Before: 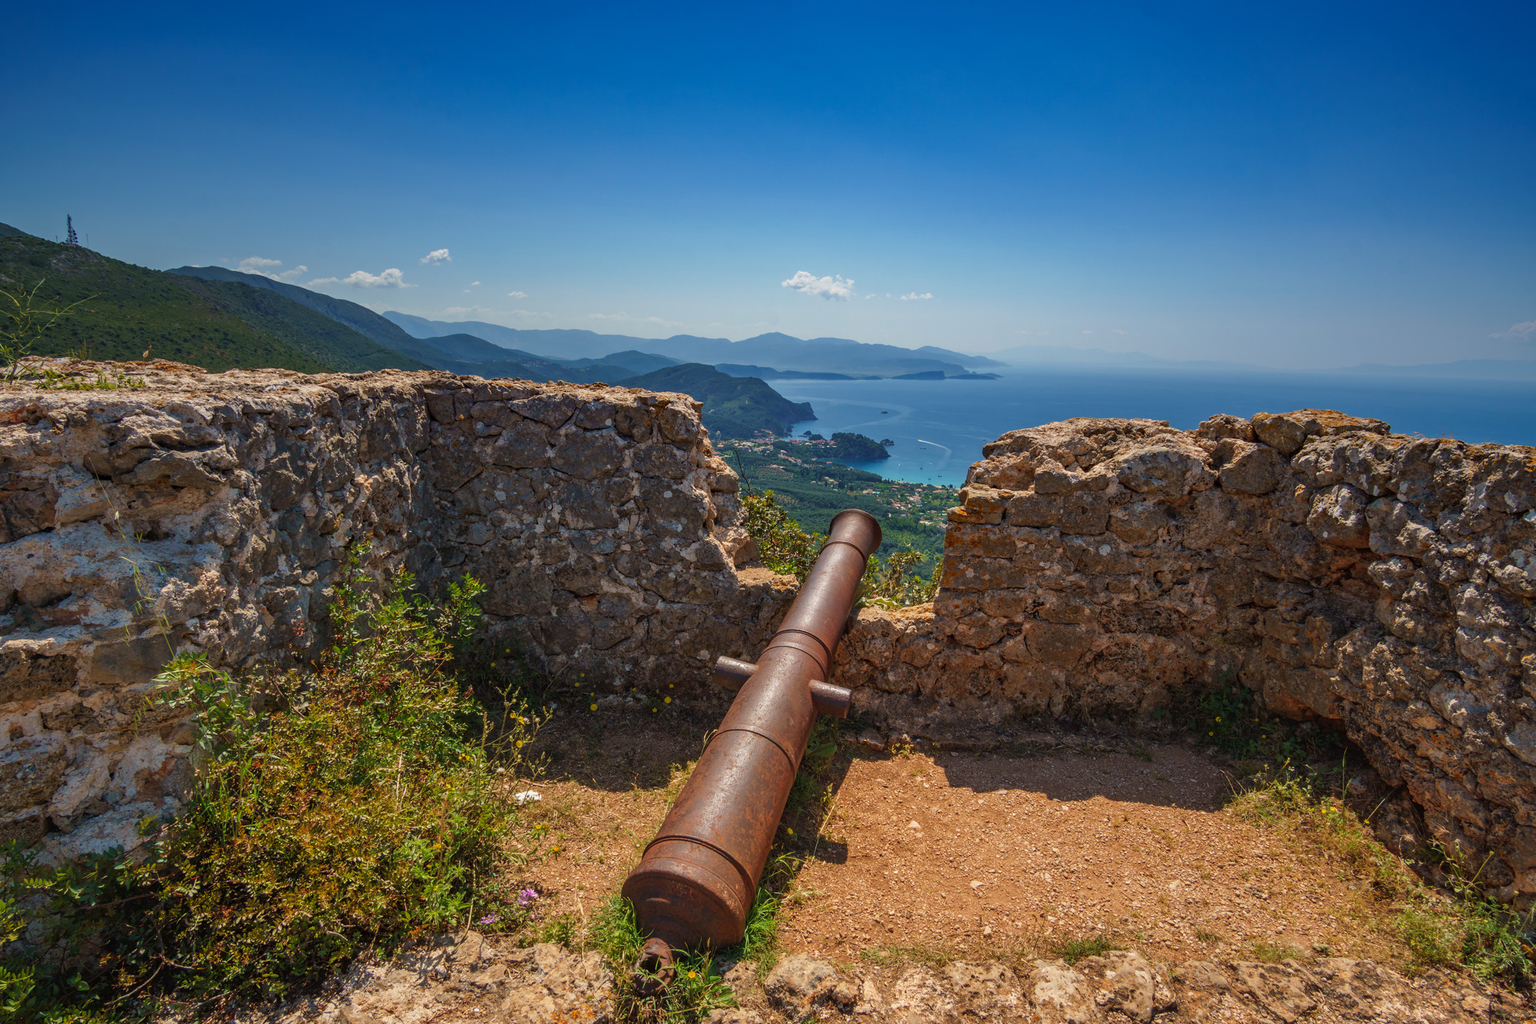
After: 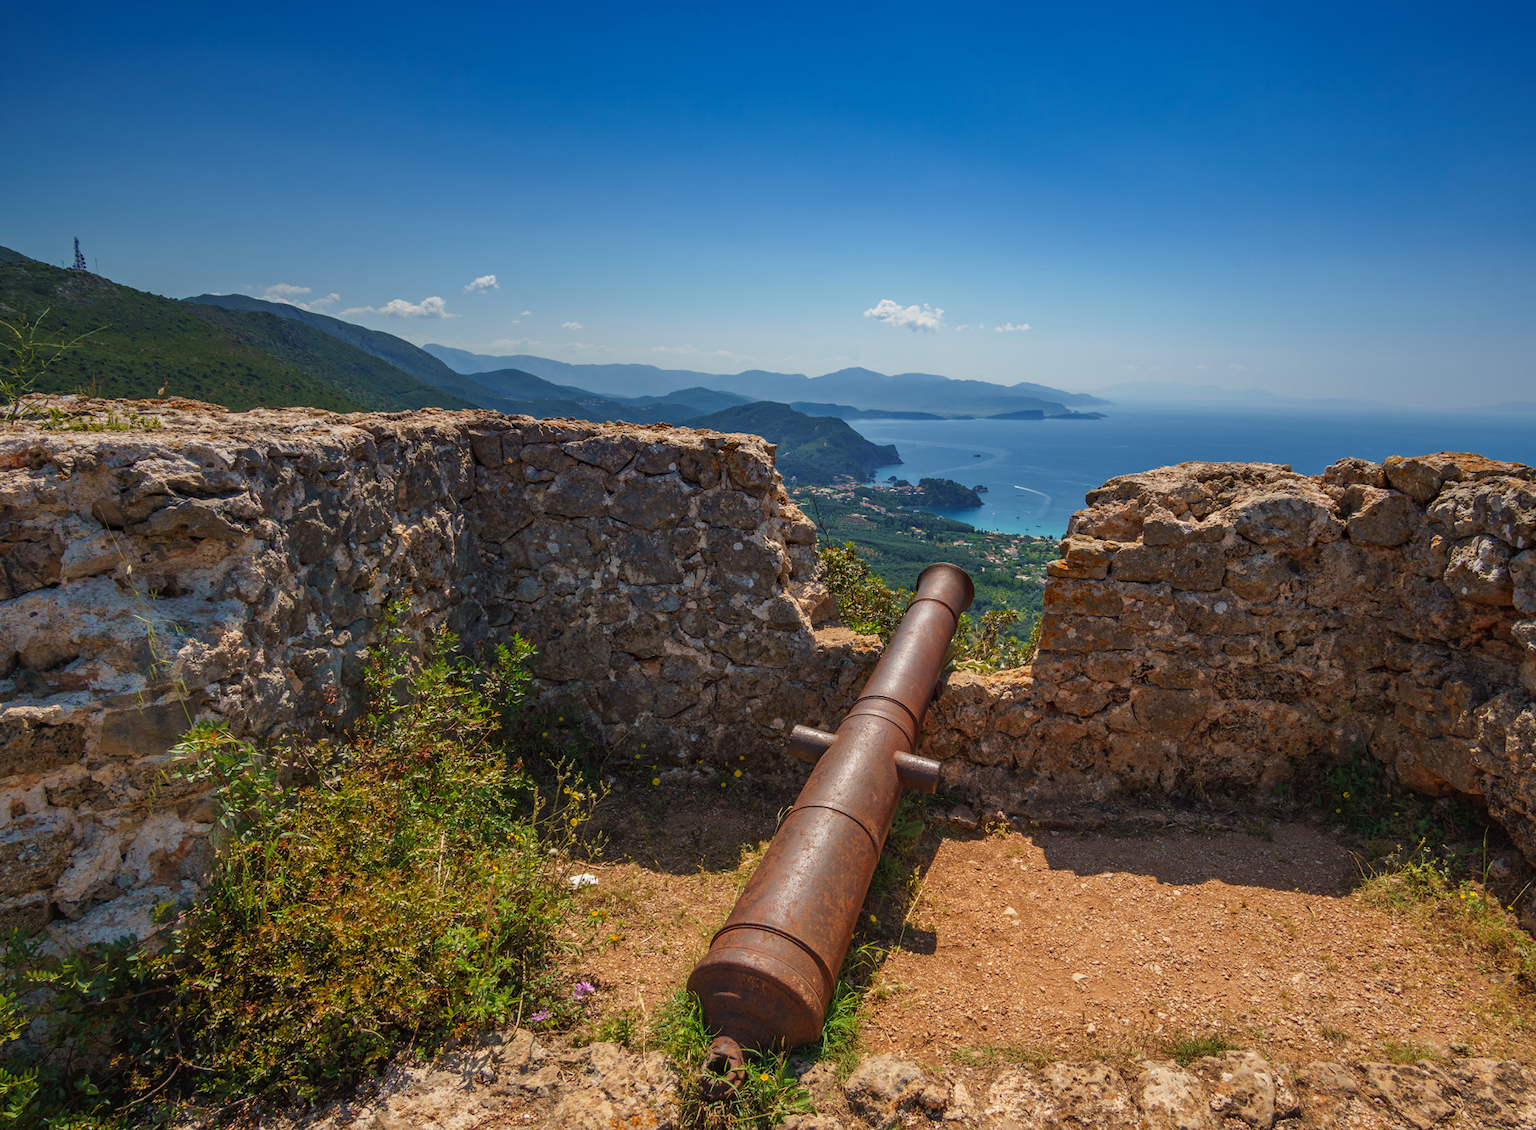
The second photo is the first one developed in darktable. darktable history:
crop: right 9.486%, bottom 0.043%
